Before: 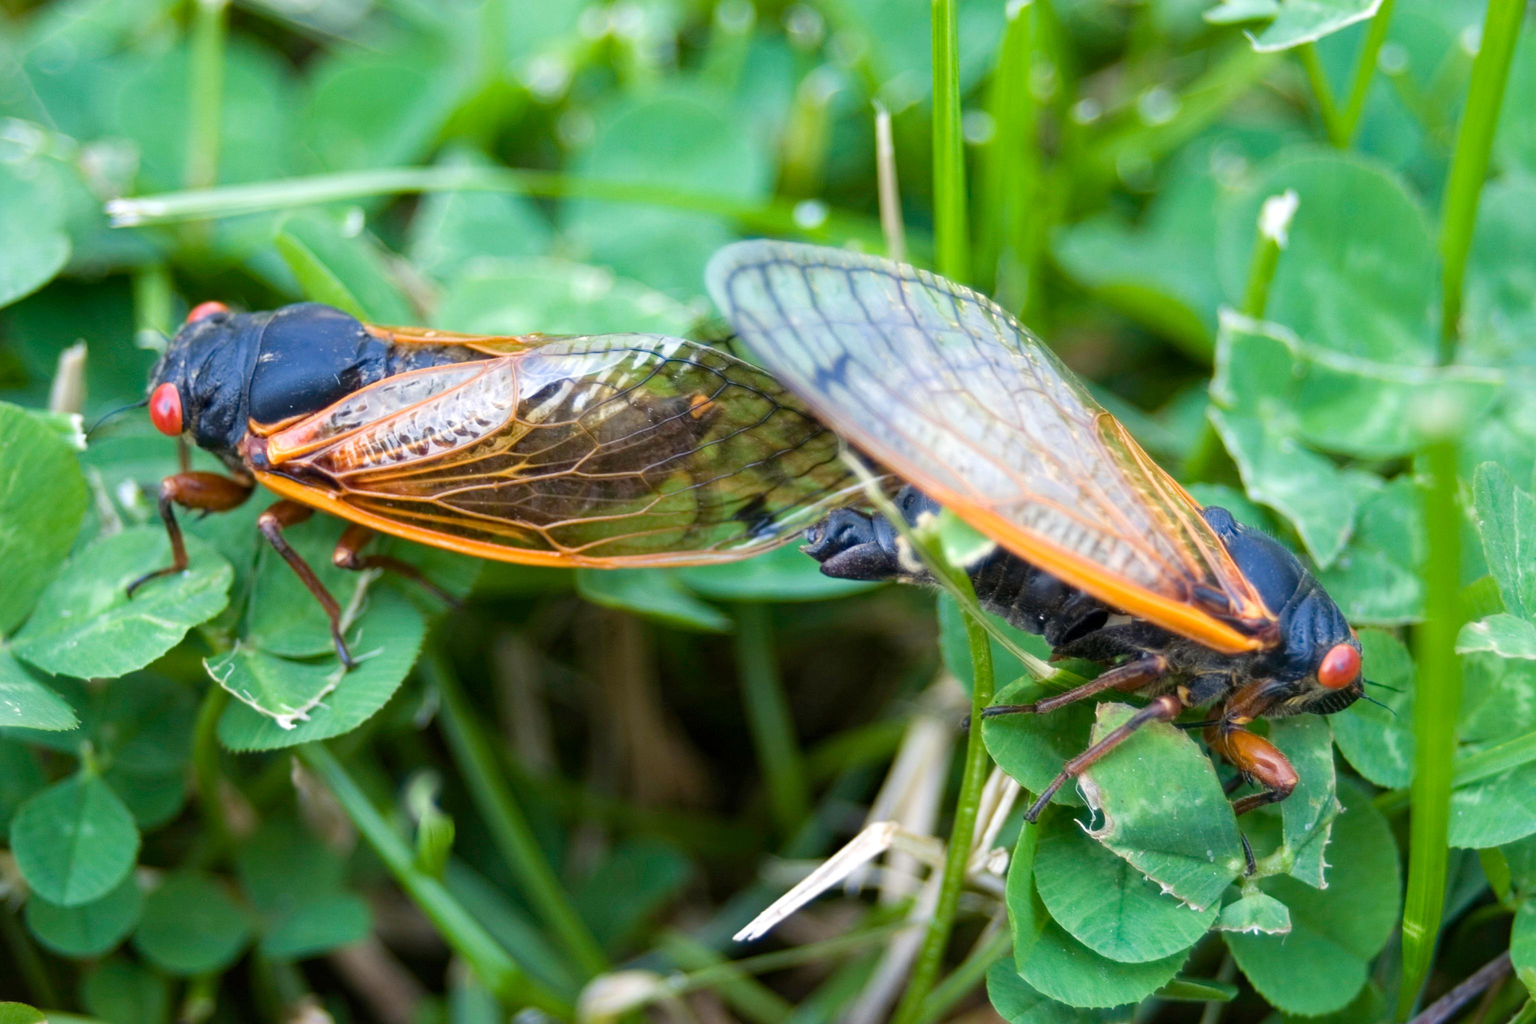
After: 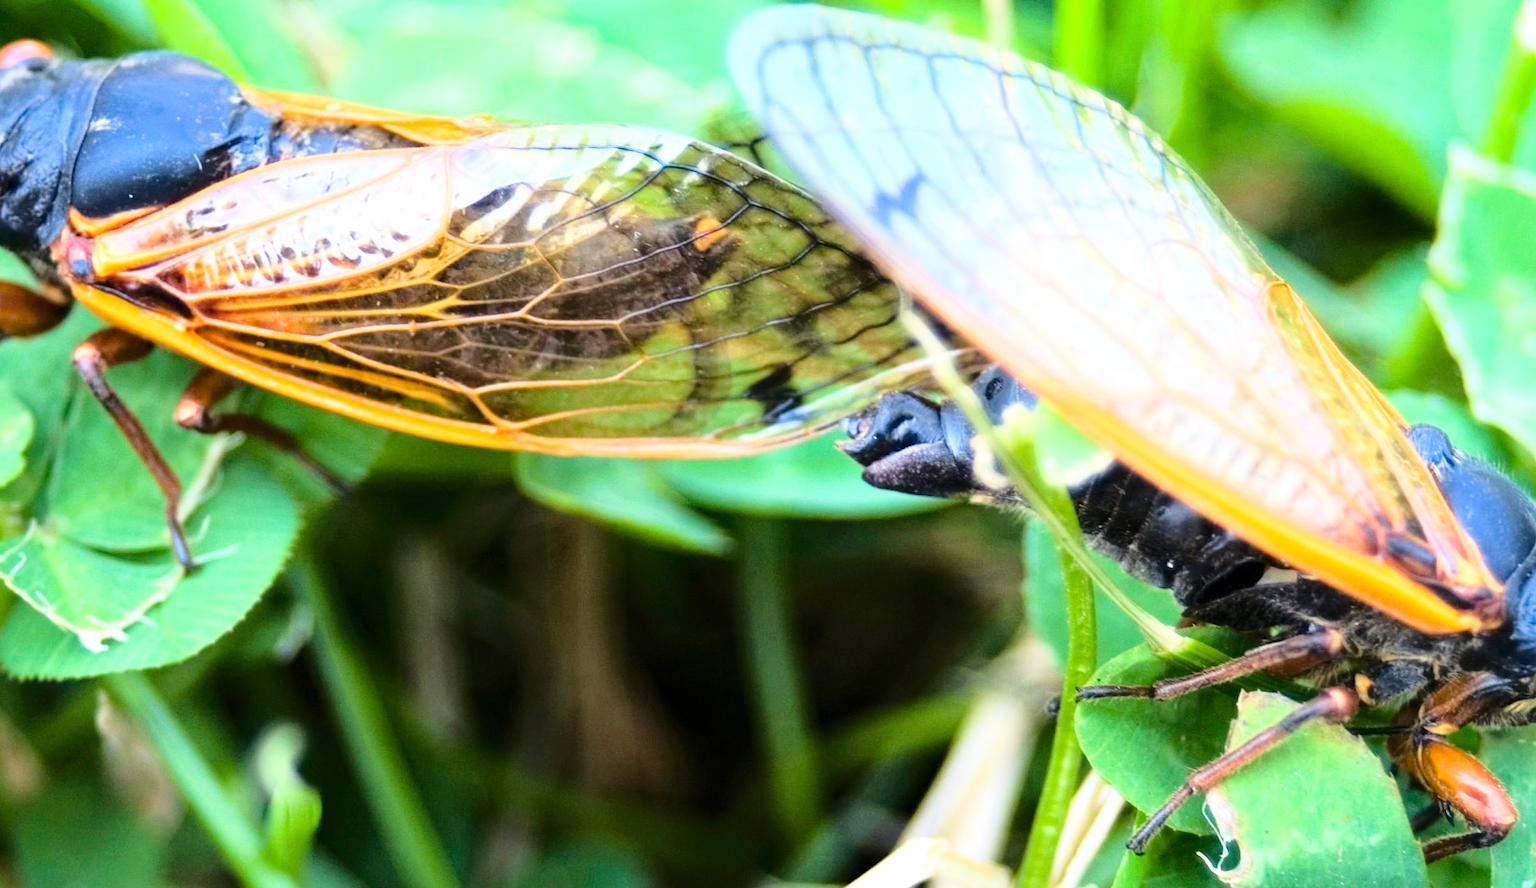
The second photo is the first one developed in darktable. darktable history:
base curve: curves: ch0 [(0, 0) (0.028, 0.03) (0.121, 0.232) (0.46, 0.748) (0.859, 0.968) (1, 1)]
tone equalizer: -8 EV -0.452 EV, -7 EV -0.383 EV, -6 EV -0.318 EV, -5 EV -0.237 EV, -3 EV 0.213 EV, -2 EV 0.34 EV, -1 EV 0.384 EV, +0 EV 0.393 EV, mask exposure compensation -0.507 EV
crop and rotate: angle -3.82°, left 9.923%, top 20.505%, right 12.494%, bottom 12.13%
